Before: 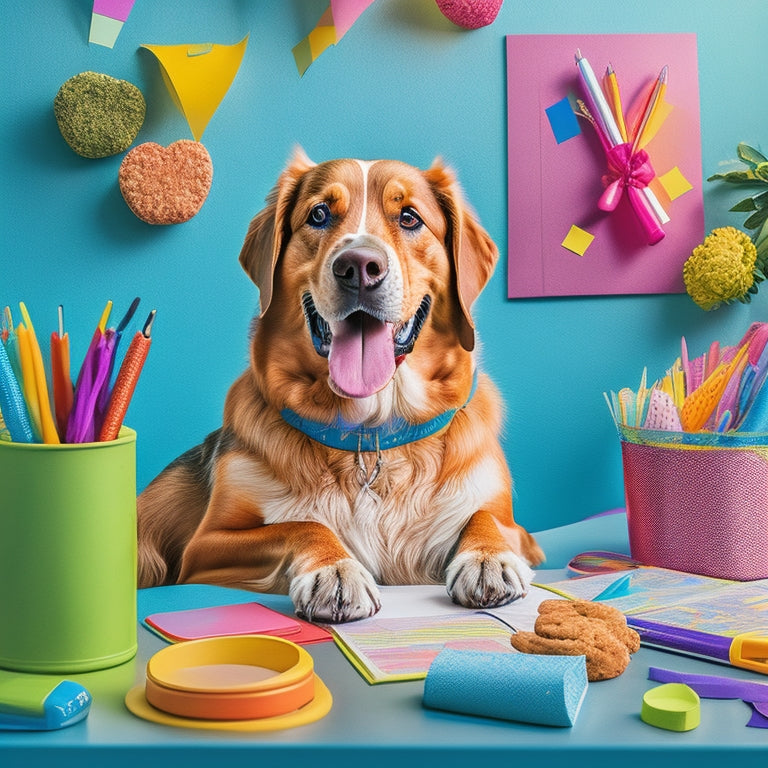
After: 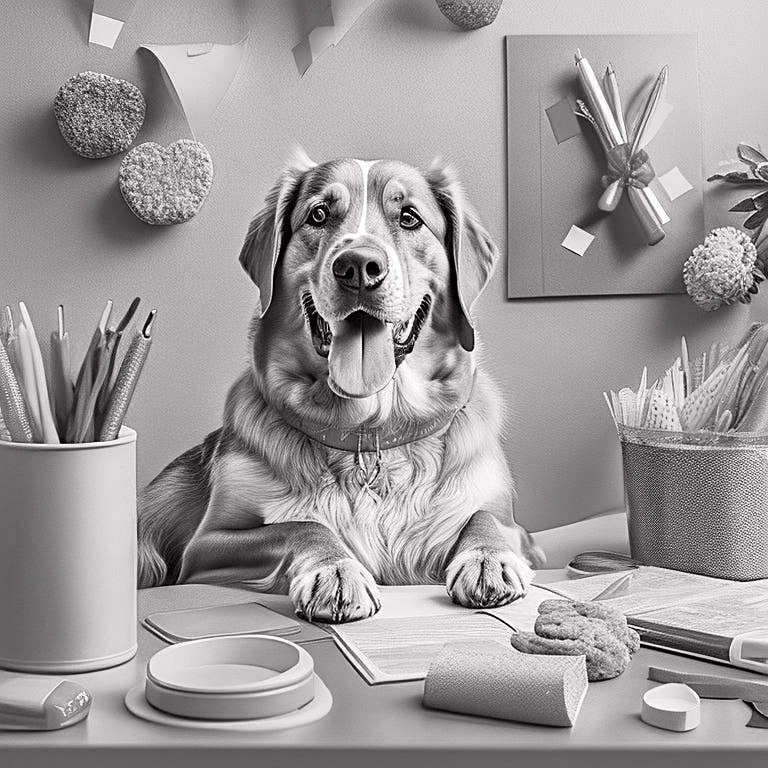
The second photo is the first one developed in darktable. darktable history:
tone curve: curves: ch0 [(0.013, 0) (0.061, 0.068) (0.239, 0.256) (0.502, 0.505) (0.683, 0.676) (0.761, 0.773) (0.858, 0.858) (0.987, 0.945)]; ch1 [(0, 0) (0.172, 0.123) (0.304, 0.288) (0.414, 0.44) (0.472, 0.473) (0.502, 0.508) (0.521, 0.528) (0.583, 0.595) (0.654, 0.673) (0.728, 0.761) (1, 1)]; ch2 [(0, 0) (0.411, 0.424) (0.485, 0.476) (0.502, 0.502) (0.553, 0.557) (0.57, 0.576) (1, 1)], color space Lab, independent channels, preserve colors none
exposure: exposure -0.021 EV, compensate highlight preservation false
sharpen: on, module defaults
contrast brightness saturation: saturation -1
tone equalizer: -8 EV -0.417 EV, -7 EV -0.389 EV, -6 EV -0.333 EV, -5 EV -0.222 EV, -3 EV 0.222 EV, -2 EV 0.333 EV, -1 EV 0.389 EV, +0 EV 0.417 EV, edges refinement/feathering 500, mask exposure compensation -1.57 EV, preserve details no
